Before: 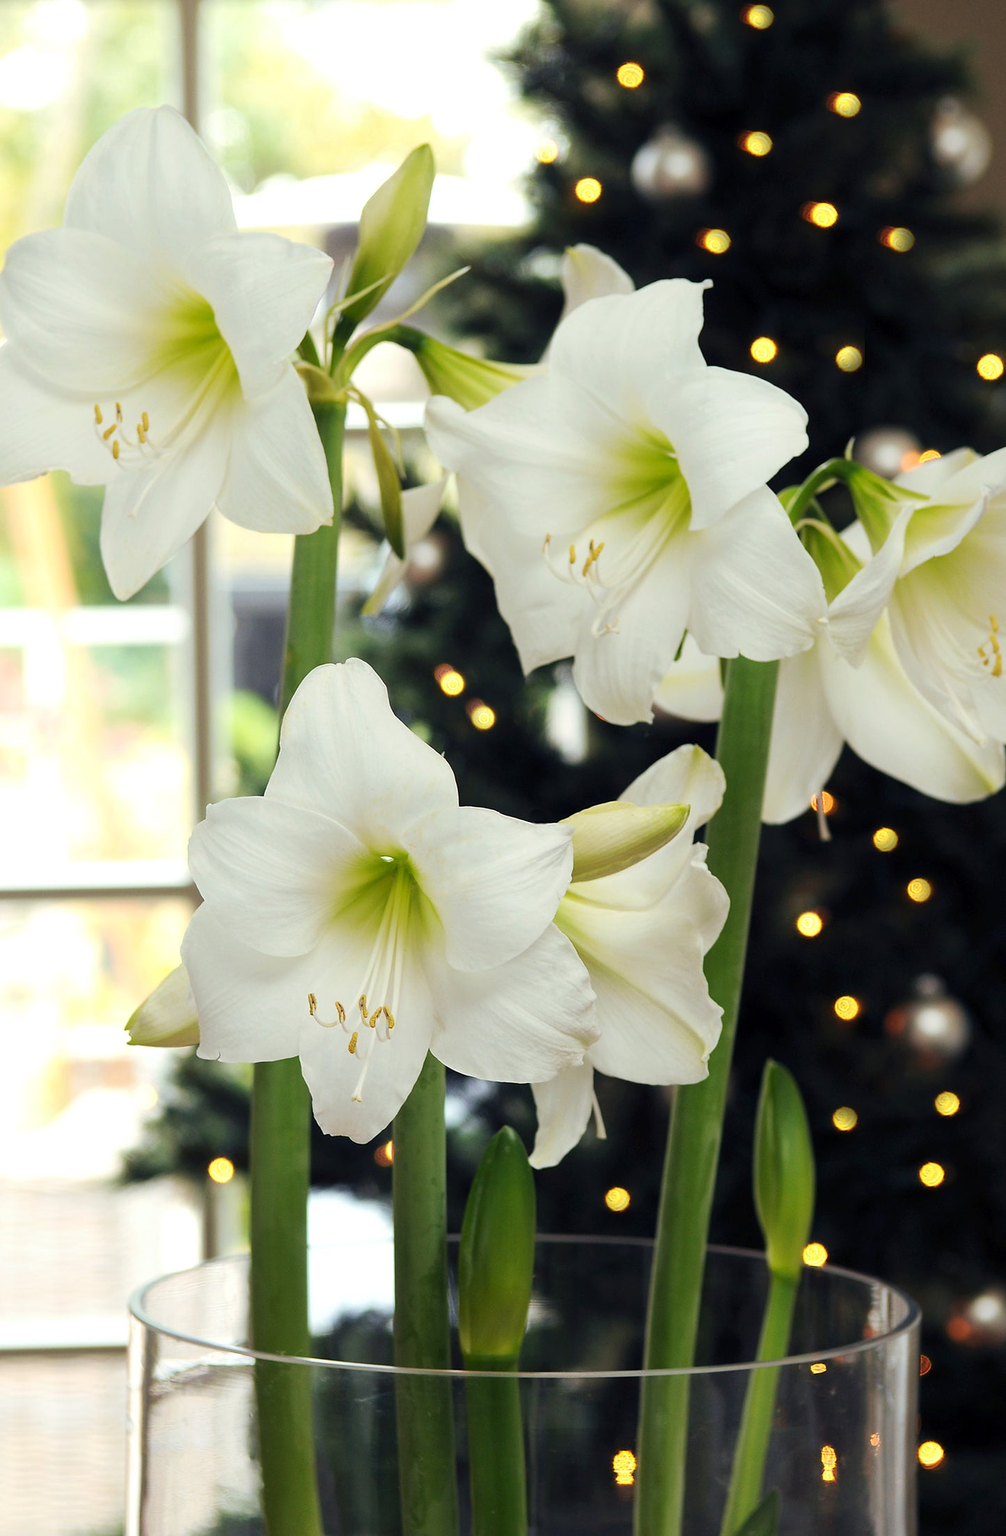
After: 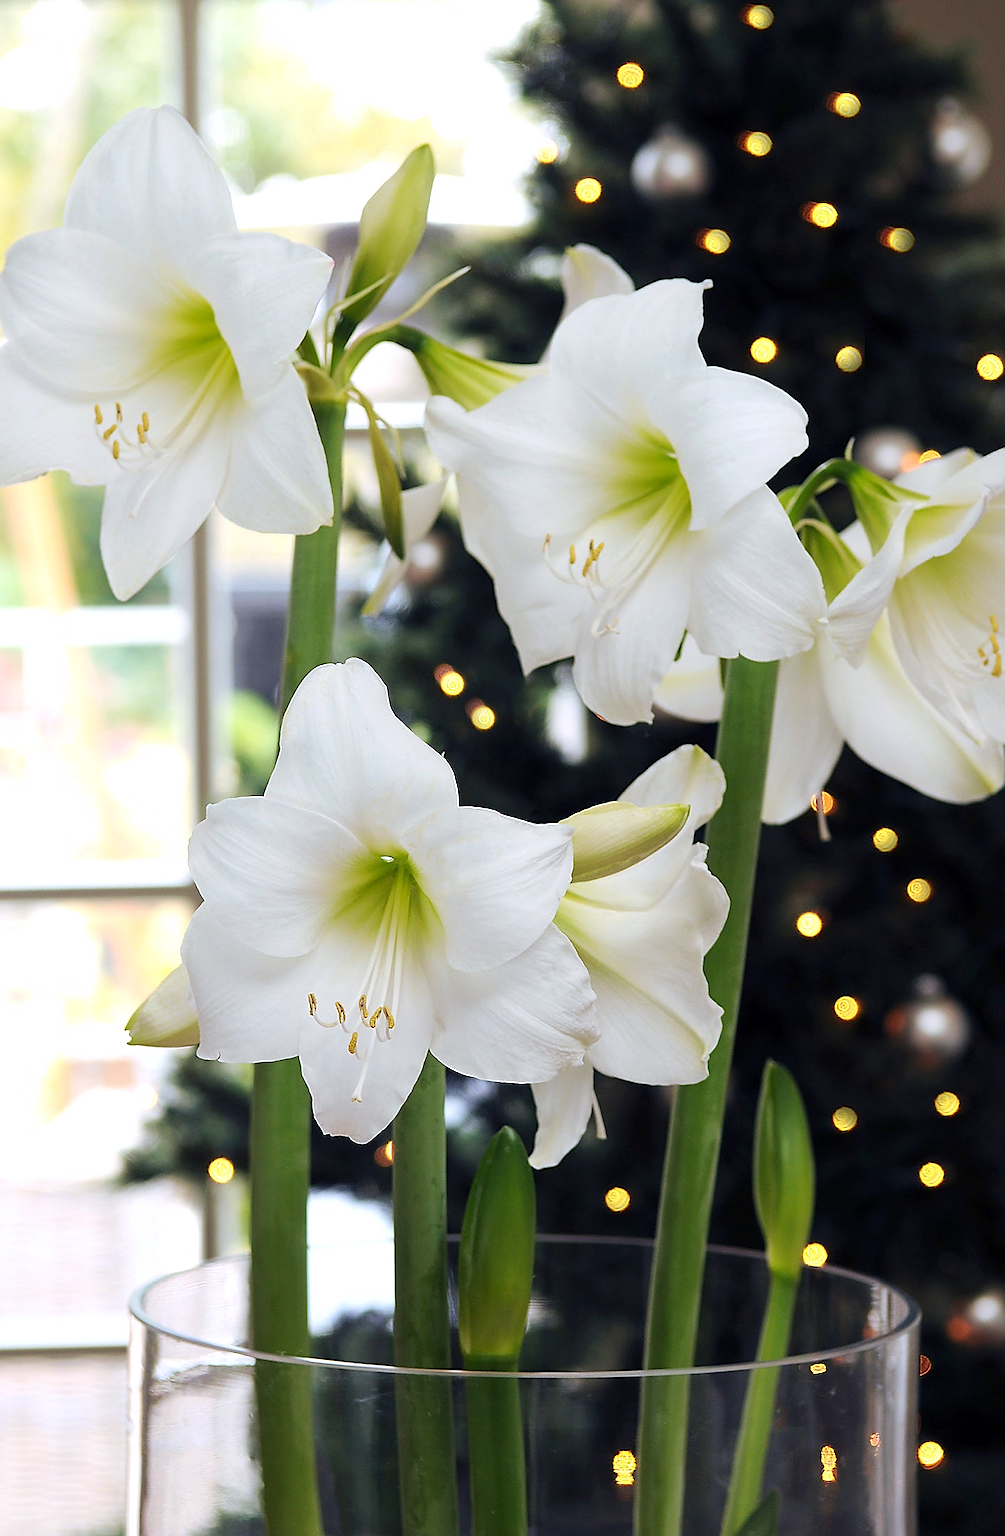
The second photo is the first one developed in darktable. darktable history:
white balance: red 1.004, blue 1.096
sharpen: radius 1.4, amount 1.25, threshold 0.7
